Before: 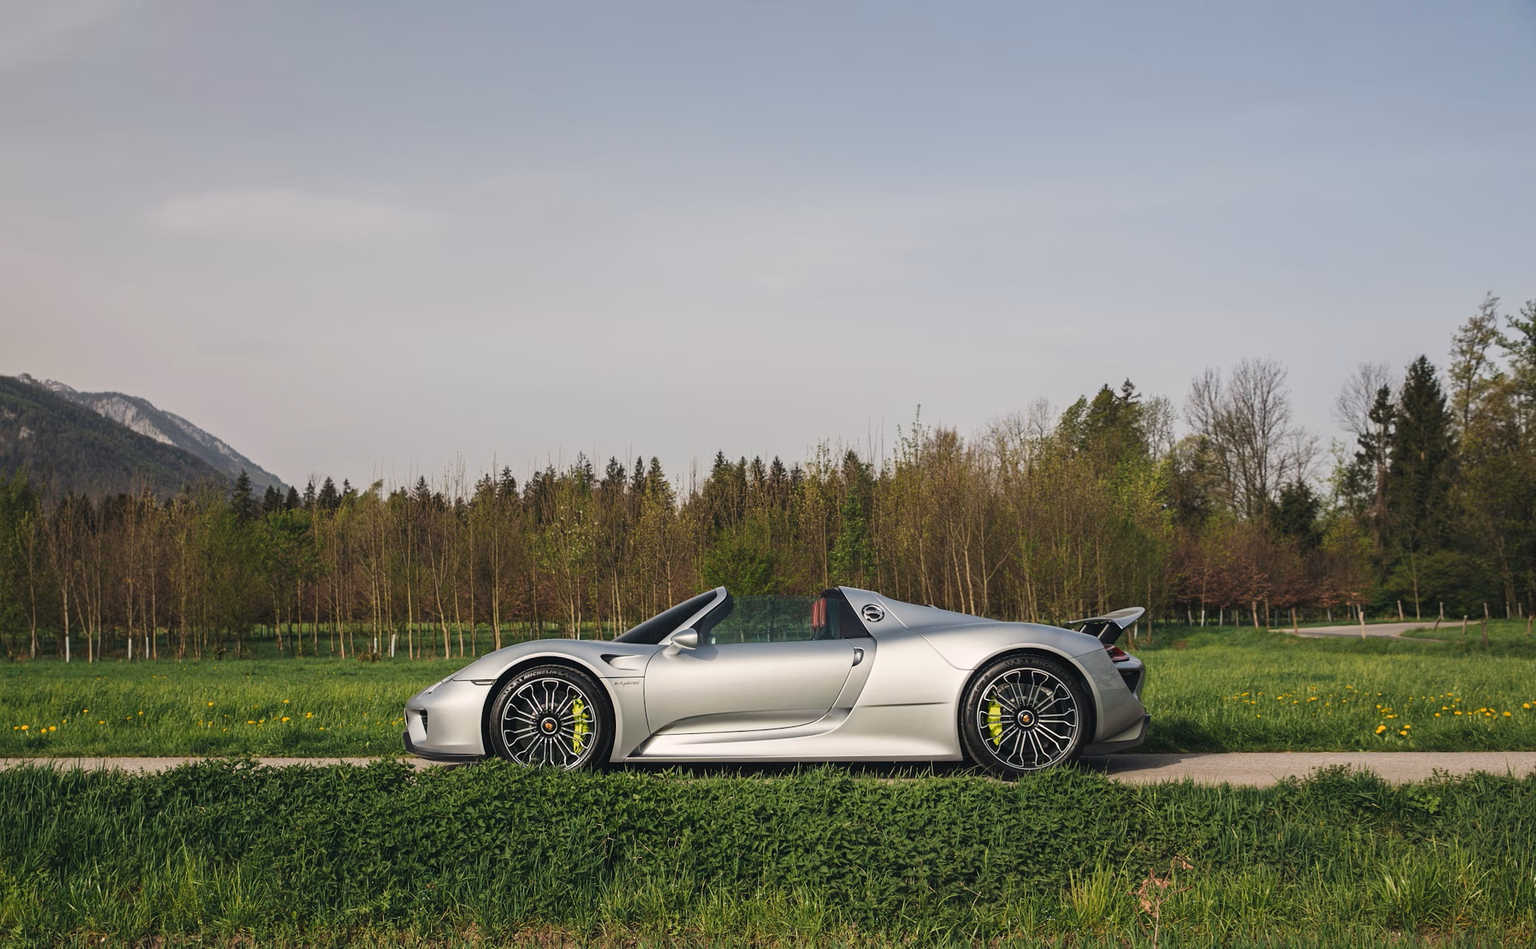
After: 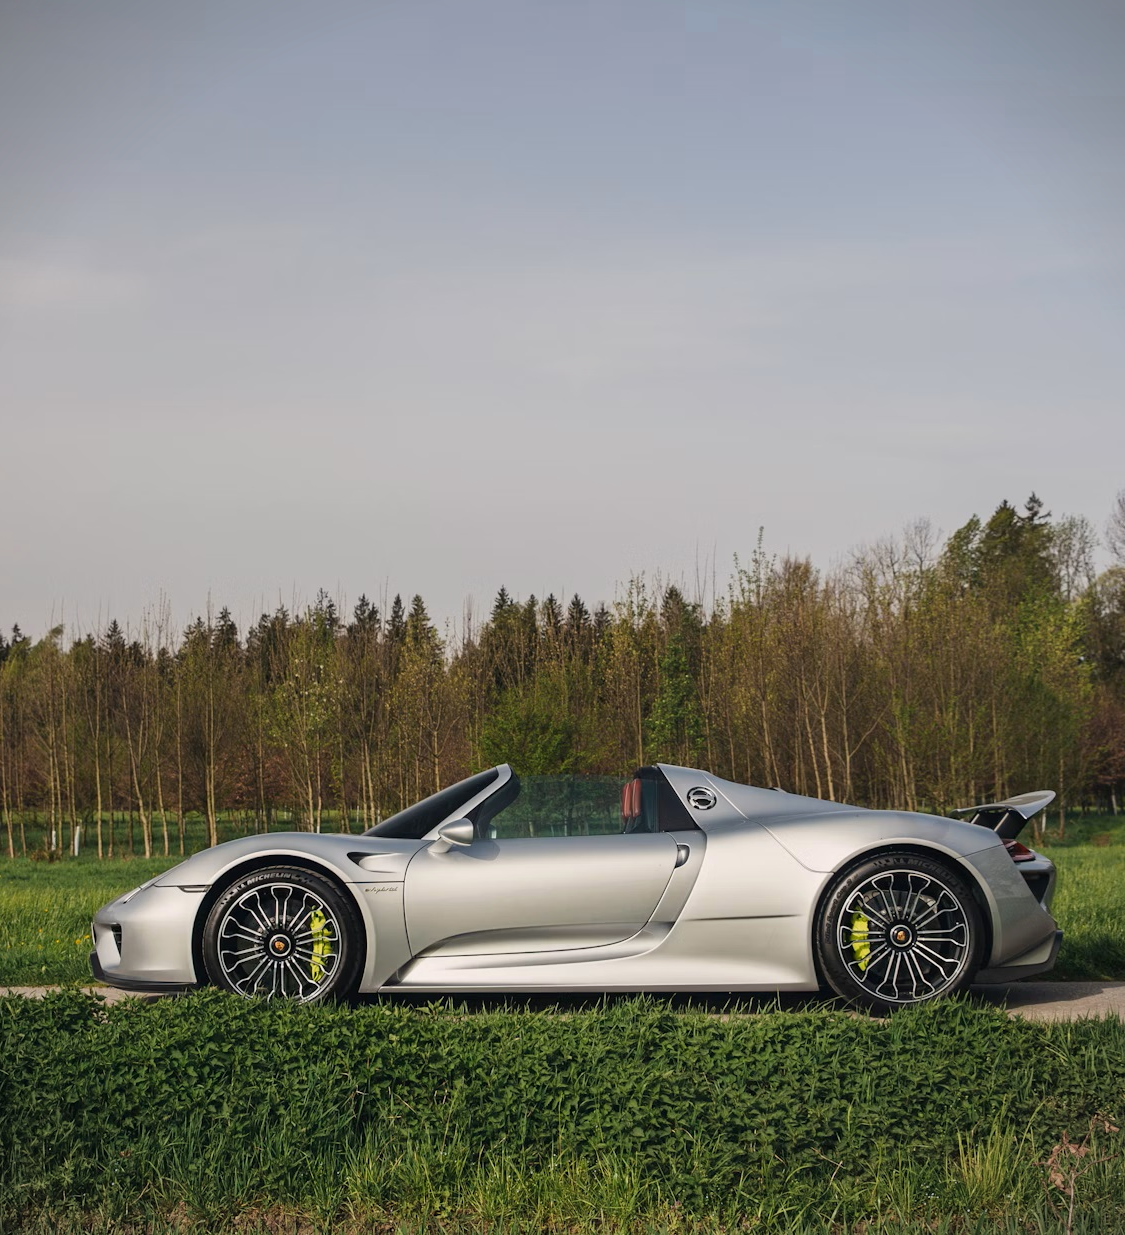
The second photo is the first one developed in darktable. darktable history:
exposure: black level correction 0.002, exposure -0.106 EV, compensate exposure bias true, compensate highlight preservation false
crop: left 21.752%, right 21.969%, bottom 0.004%
vignetting: fall-off start 100.41%, unbound false
